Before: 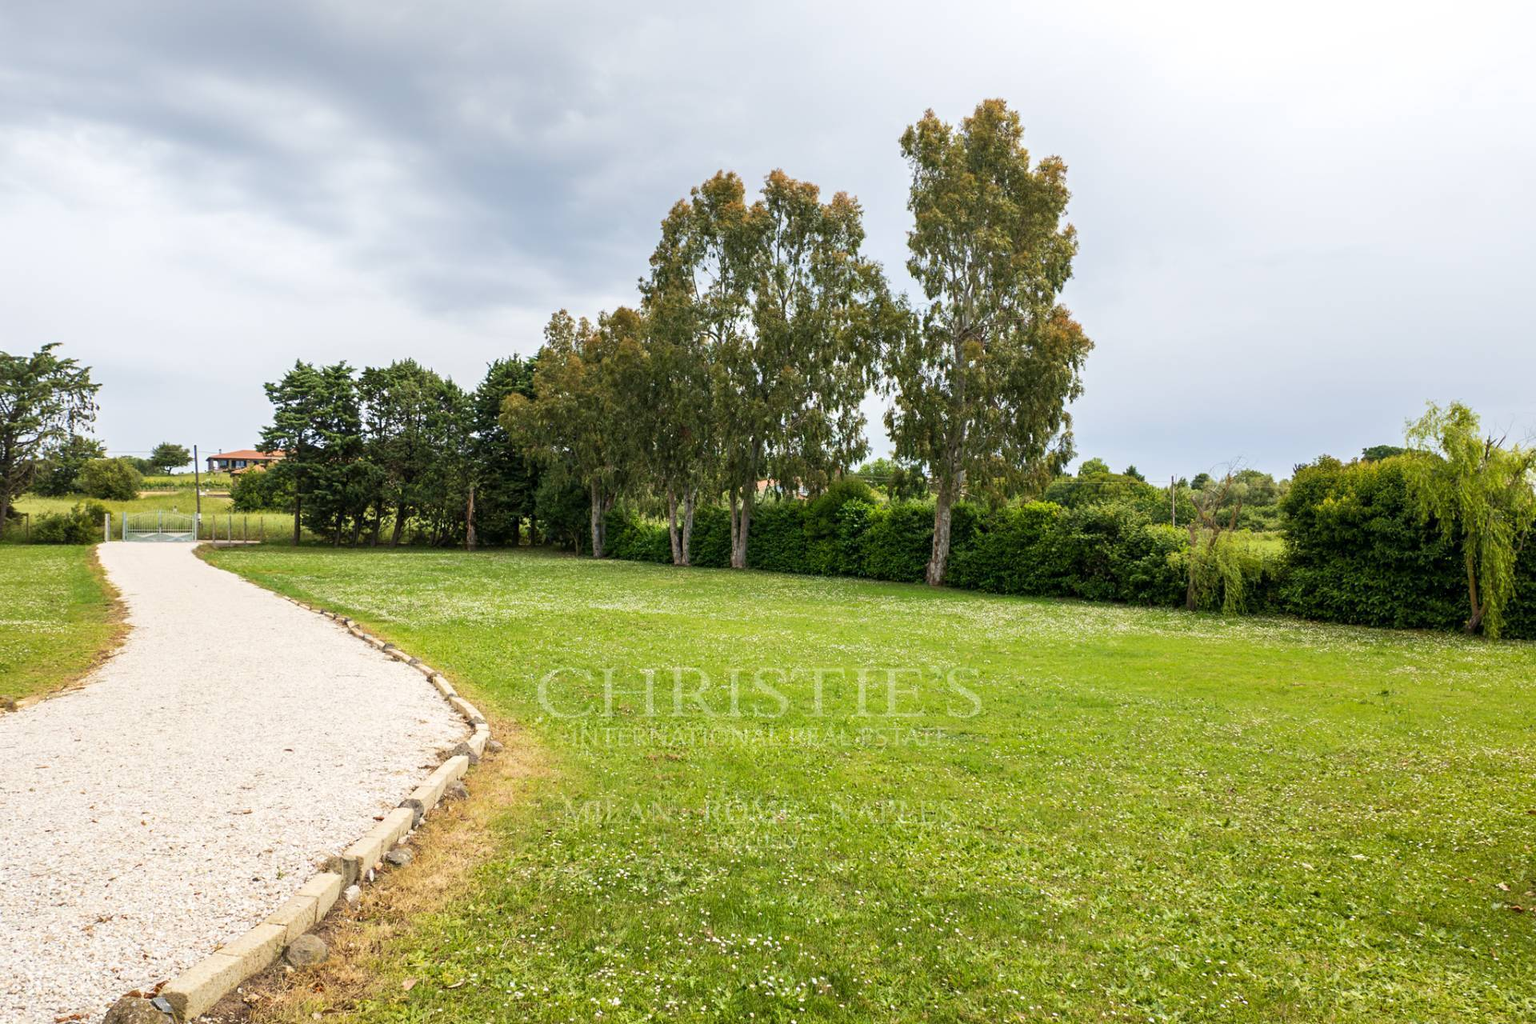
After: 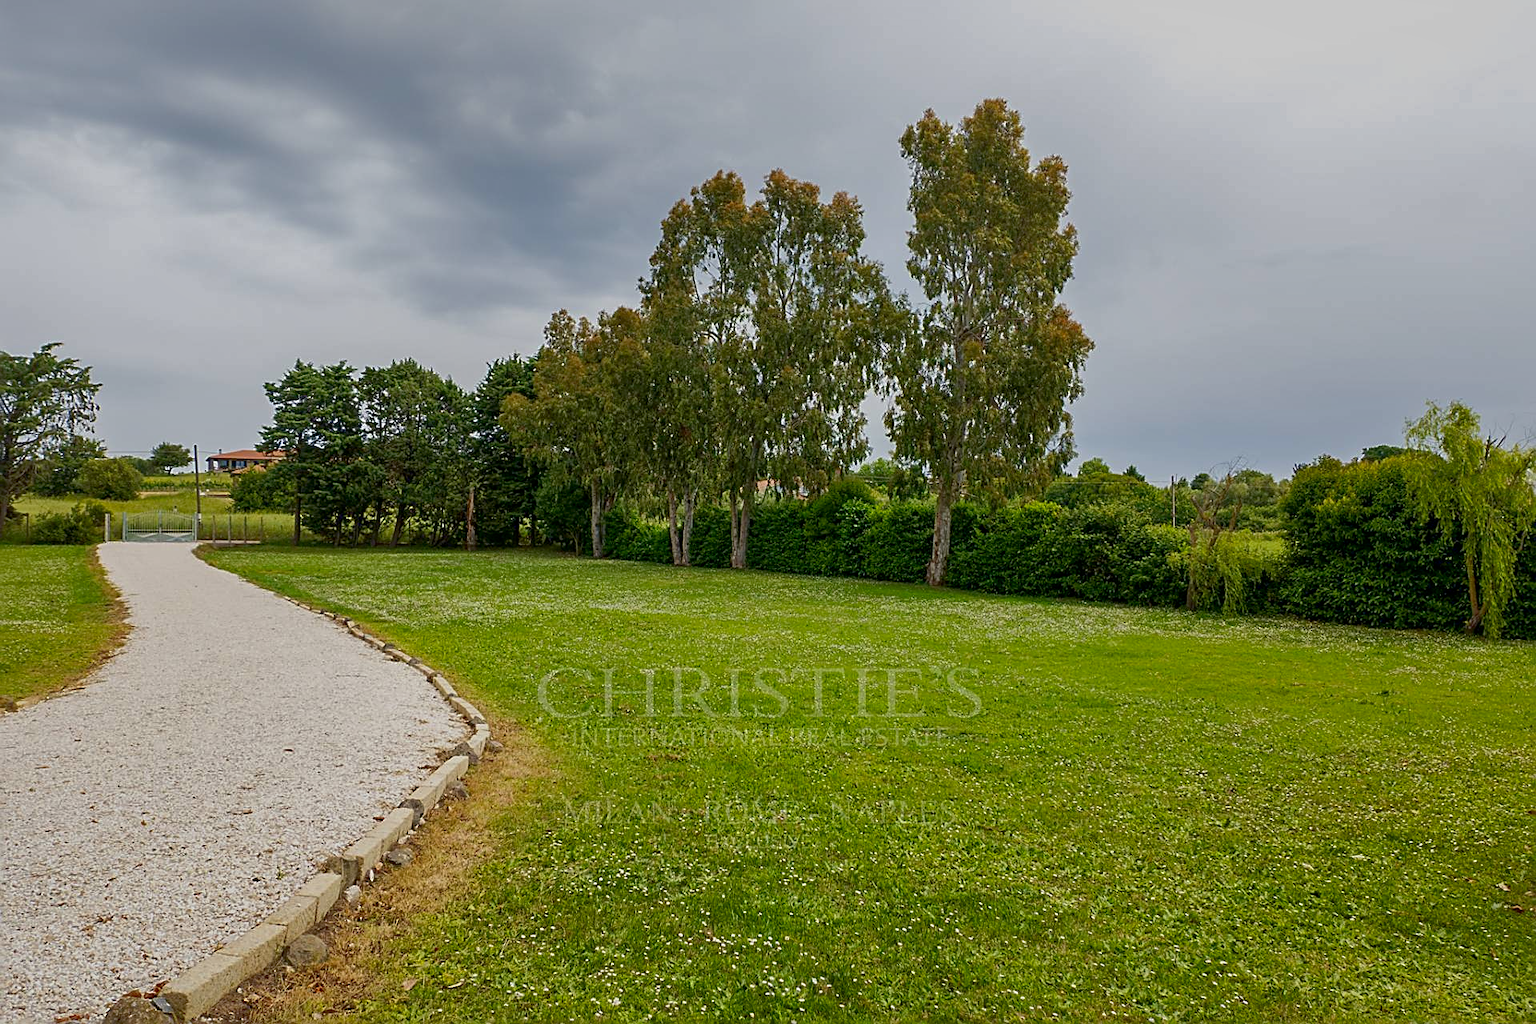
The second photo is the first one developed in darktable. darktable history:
shadows and highlights: on, module defaults
sharpen: amount 0.75
tone equalizer: -8 EV 0.25 EV, -7 EV 0.417 EV, -6 EV 0.417 EV, -5 EV 0.25 EV, -3 EV -0.25 EV, -2 EV -0.417 EV, -1 EV -0.417 EV, +0 EV -0.25 EV, edges refinement/feathering 500, mask exposure compensation -1.57 EV, preserve details guided filter
contrast brightness saturation: brightness -0.2, saturation 0.08
